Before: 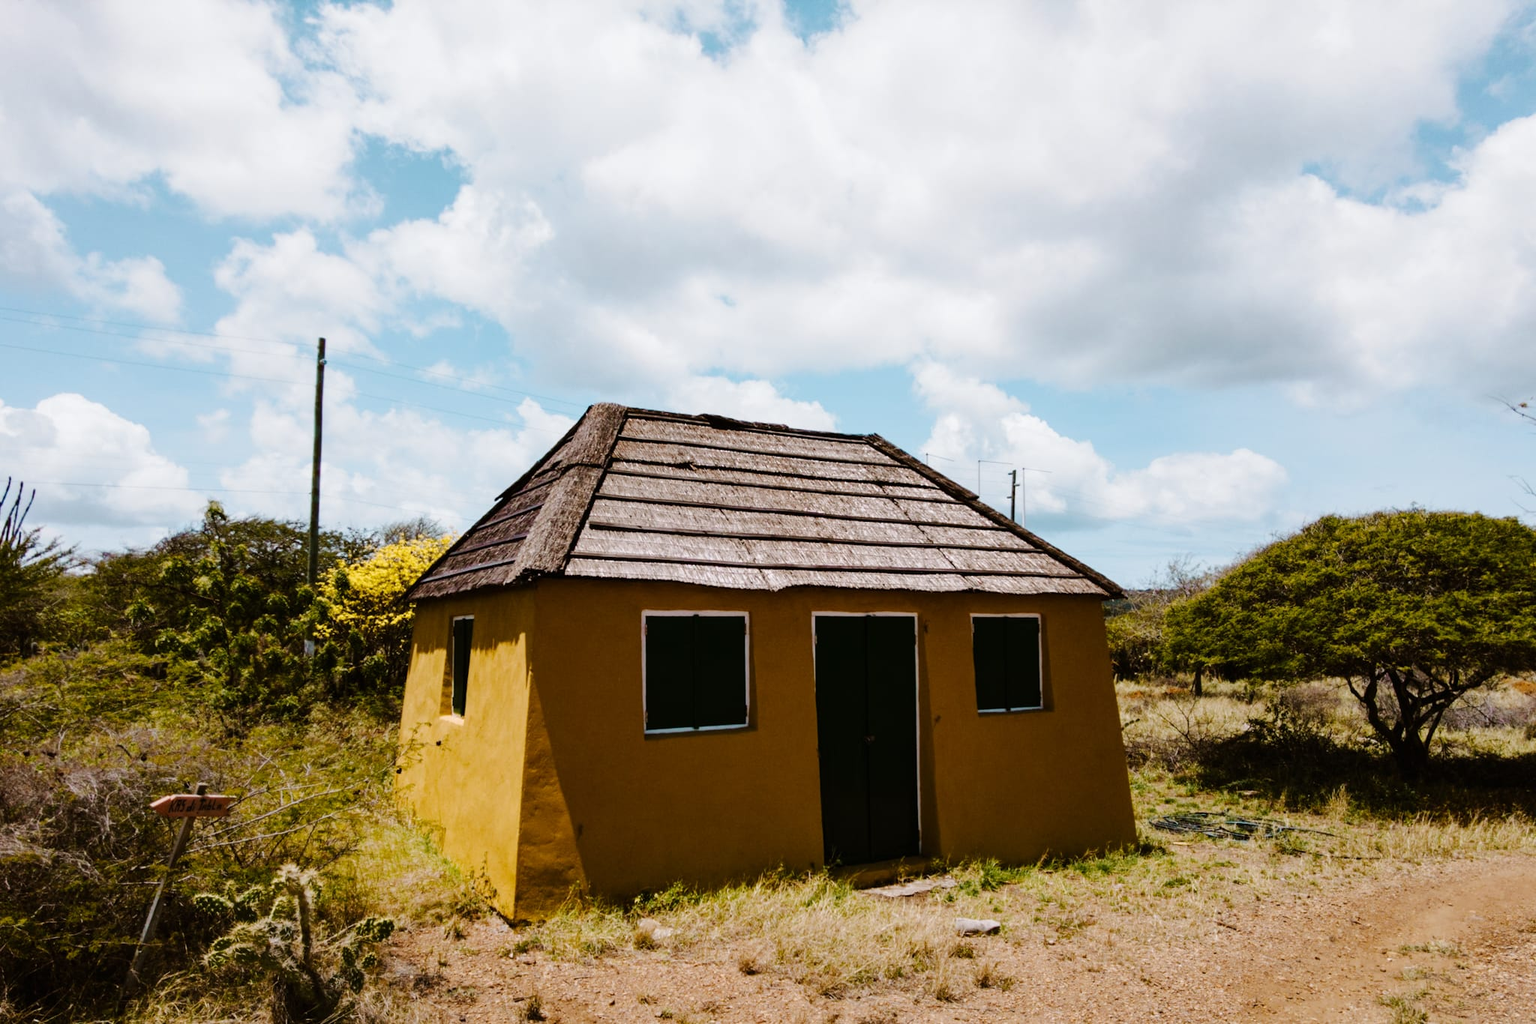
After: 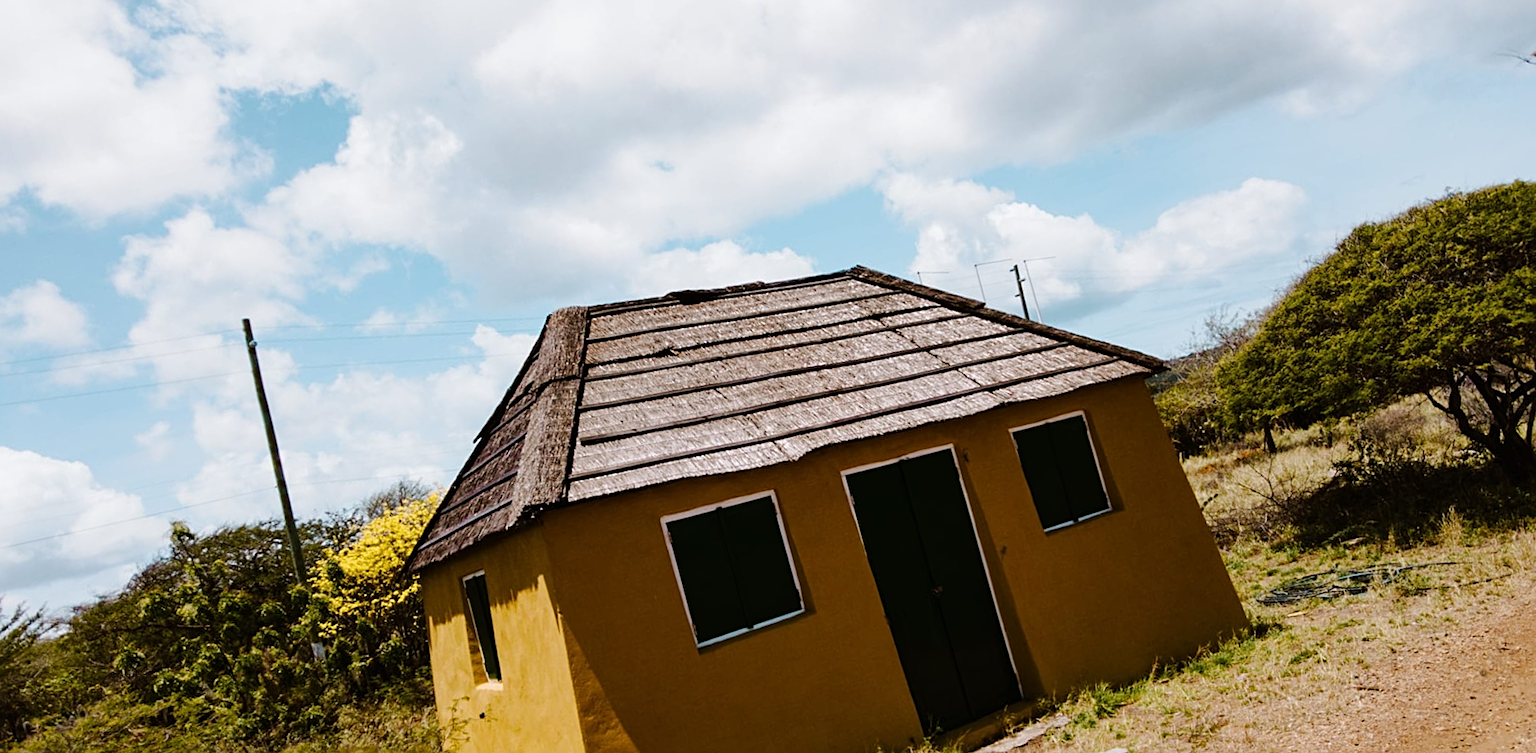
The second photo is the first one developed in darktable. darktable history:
rotate and perspective: rotation -14.8°, crop left 0.1, crop right 0.903, crop top 0.25, crop bottom 0.748
sharpen: radius 2.167, amount 0.381, threshold 0
